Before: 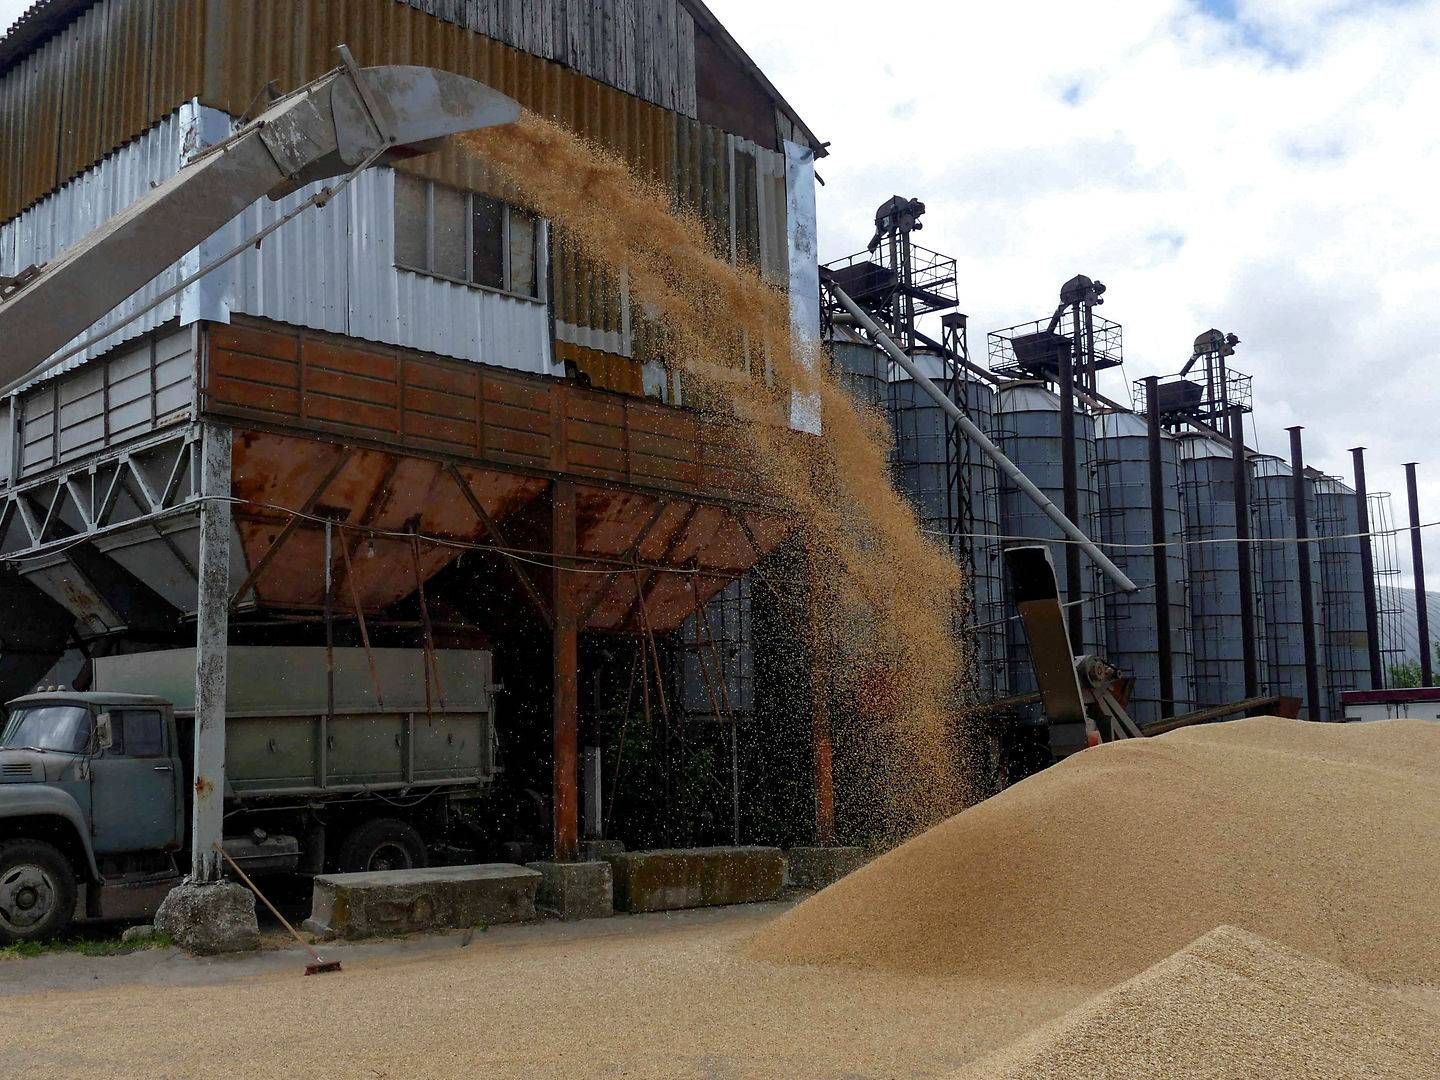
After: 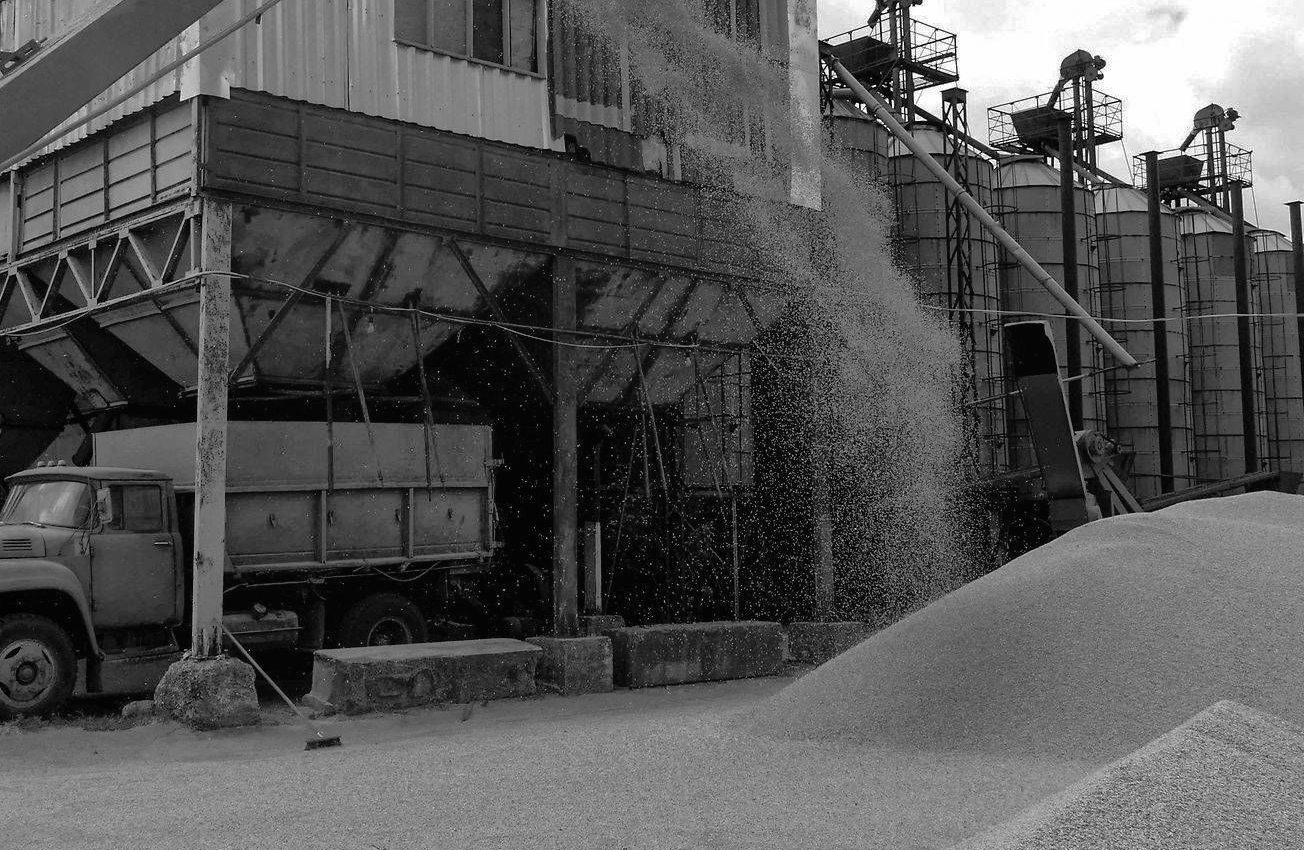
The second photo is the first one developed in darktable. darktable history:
white balance: red 1.009, blue 0.985
local contrast: mode bilateral grid, contrast 100, coarseness 100, detail 91%, midtone range 0.2
crop: top 20.916%, right 9.437%, bottom 0.316%
rgb levels: mode RGB, independent channels, levels [[0, 0.5, 1], [0, 0.521, 1], [0, 0.536, 1]]
contrast brightness saturation: saturation -1
shadows and highlights: on, module defaults
color correction: saturation 0.98
